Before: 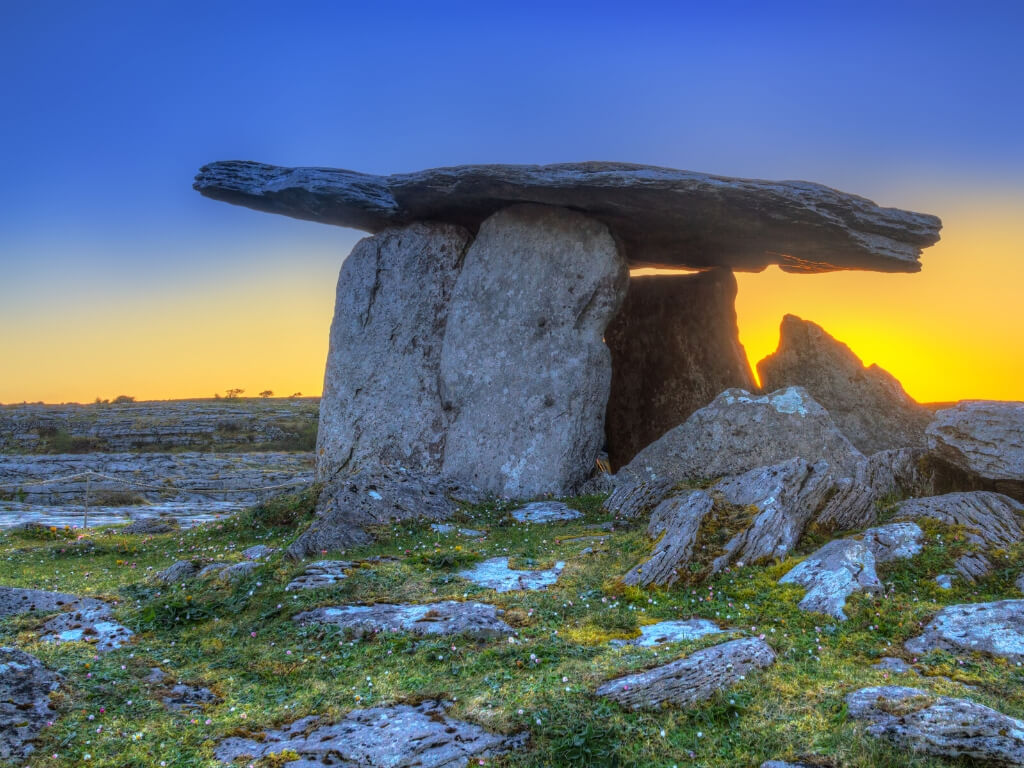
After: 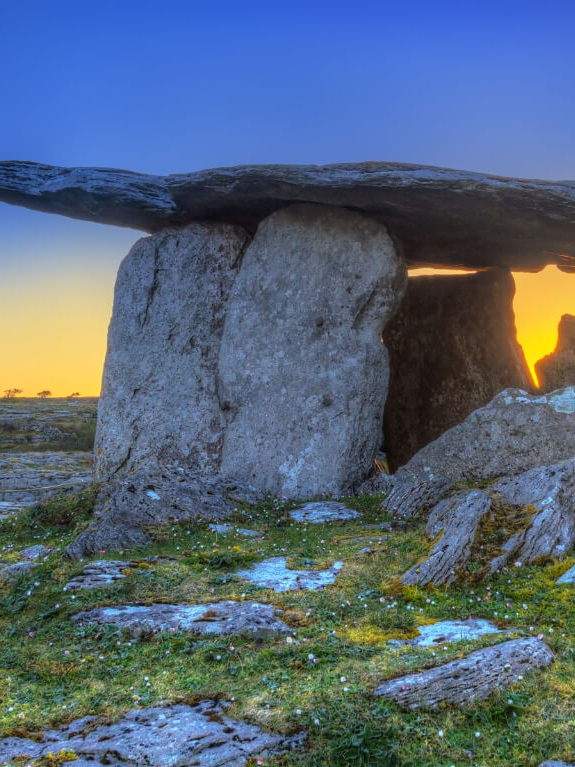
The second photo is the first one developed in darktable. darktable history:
crop: left 21.758%, right 22.025%, bottom 0.01%
